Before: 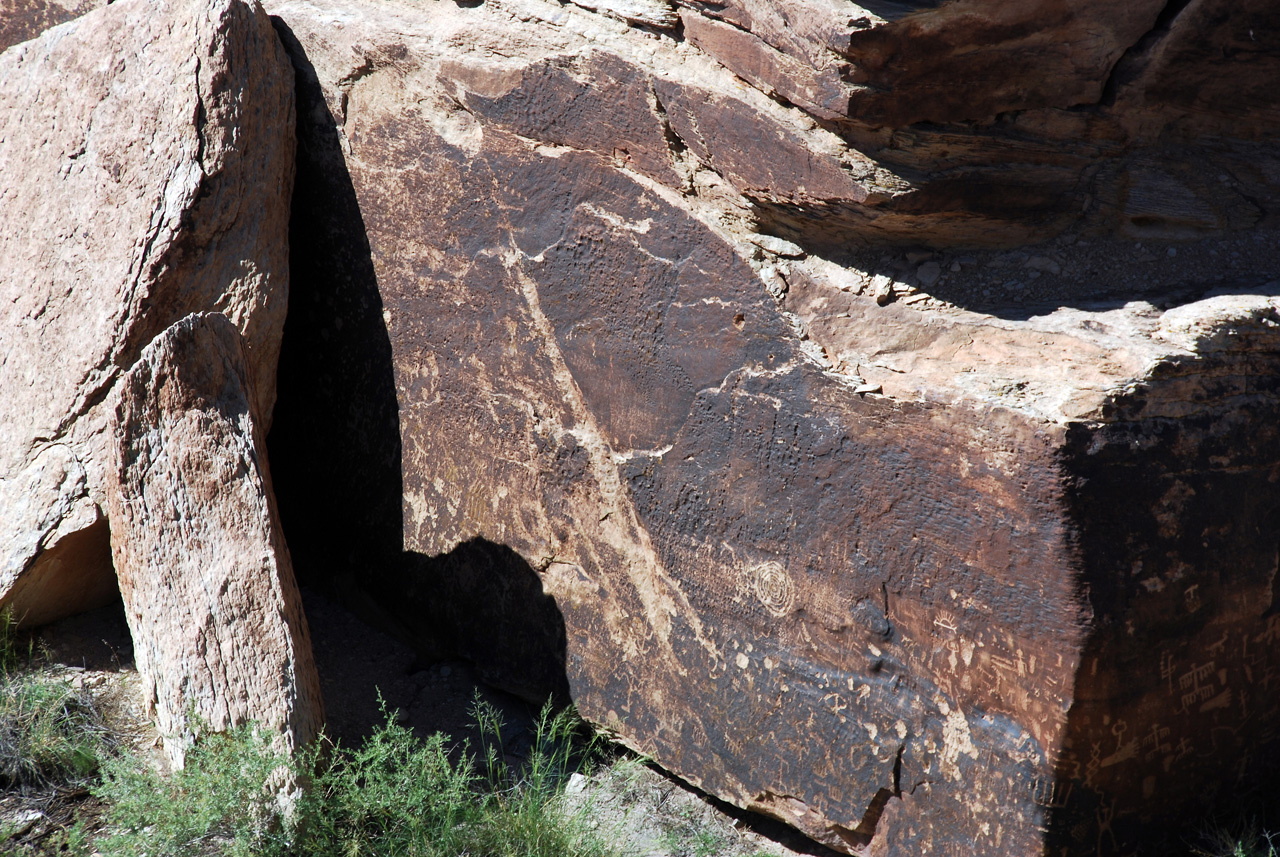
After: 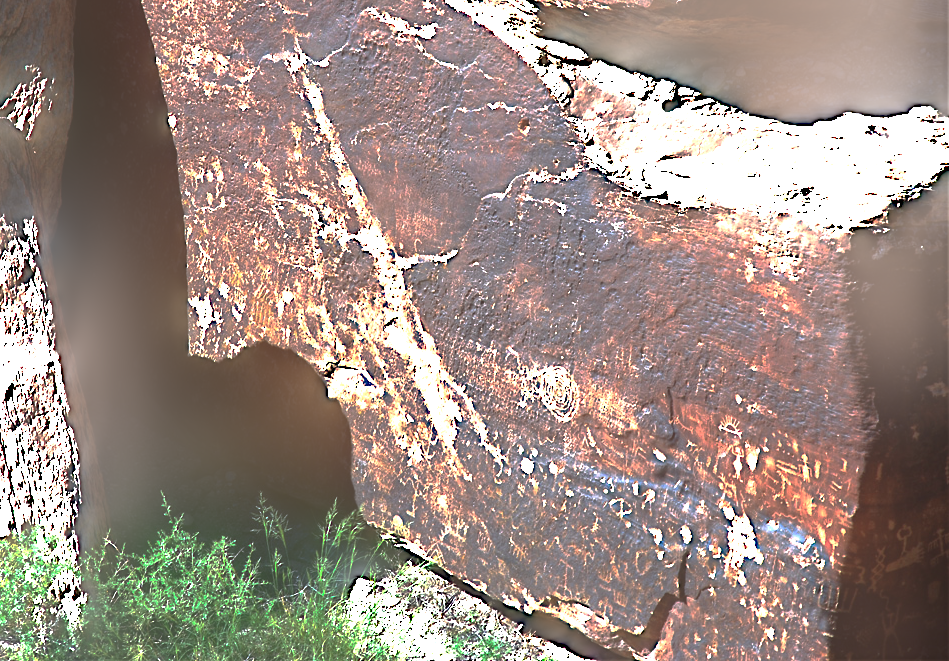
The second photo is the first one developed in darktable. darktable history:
crop: left 16.859%, top 22.765%, right 8.928%
base curve: curves: ch0 [(0, 0) (0.841, 0.609) (1, 1)], fusion 1, preserve colors none
exposure: black level correction -0.002, exposure 0.707 EV, compensate highlight preservation false
